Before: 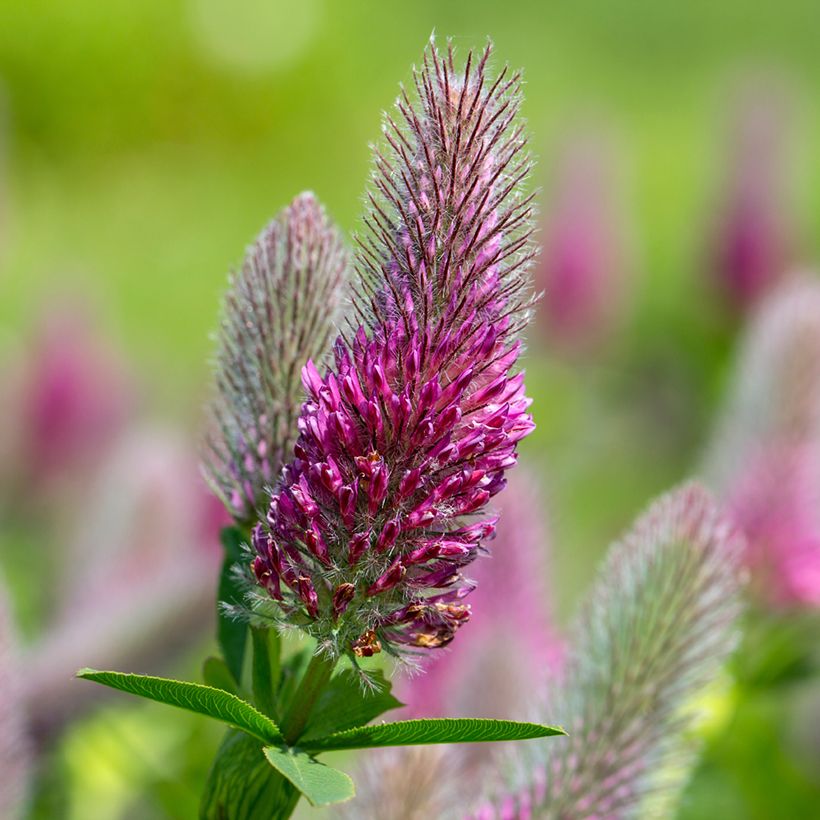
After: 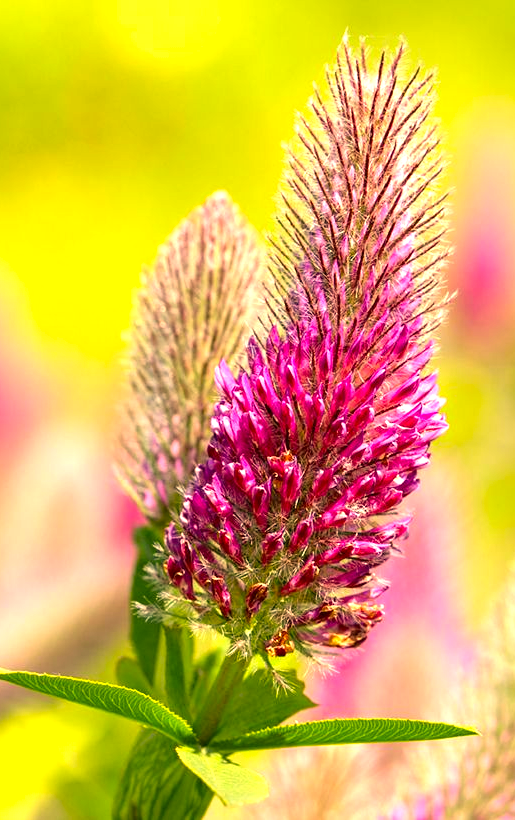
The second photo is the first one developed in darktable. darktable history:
color correction: highlights a* 18.55, highlights b* 35.6, shadows a* 1.13, shadows b* 5.94, saturation 1.01
exposure: black level correction 0.001, exposure 1.128 EV, compensate highlight preservation false
crop: left 10.673%, right 26.48%
